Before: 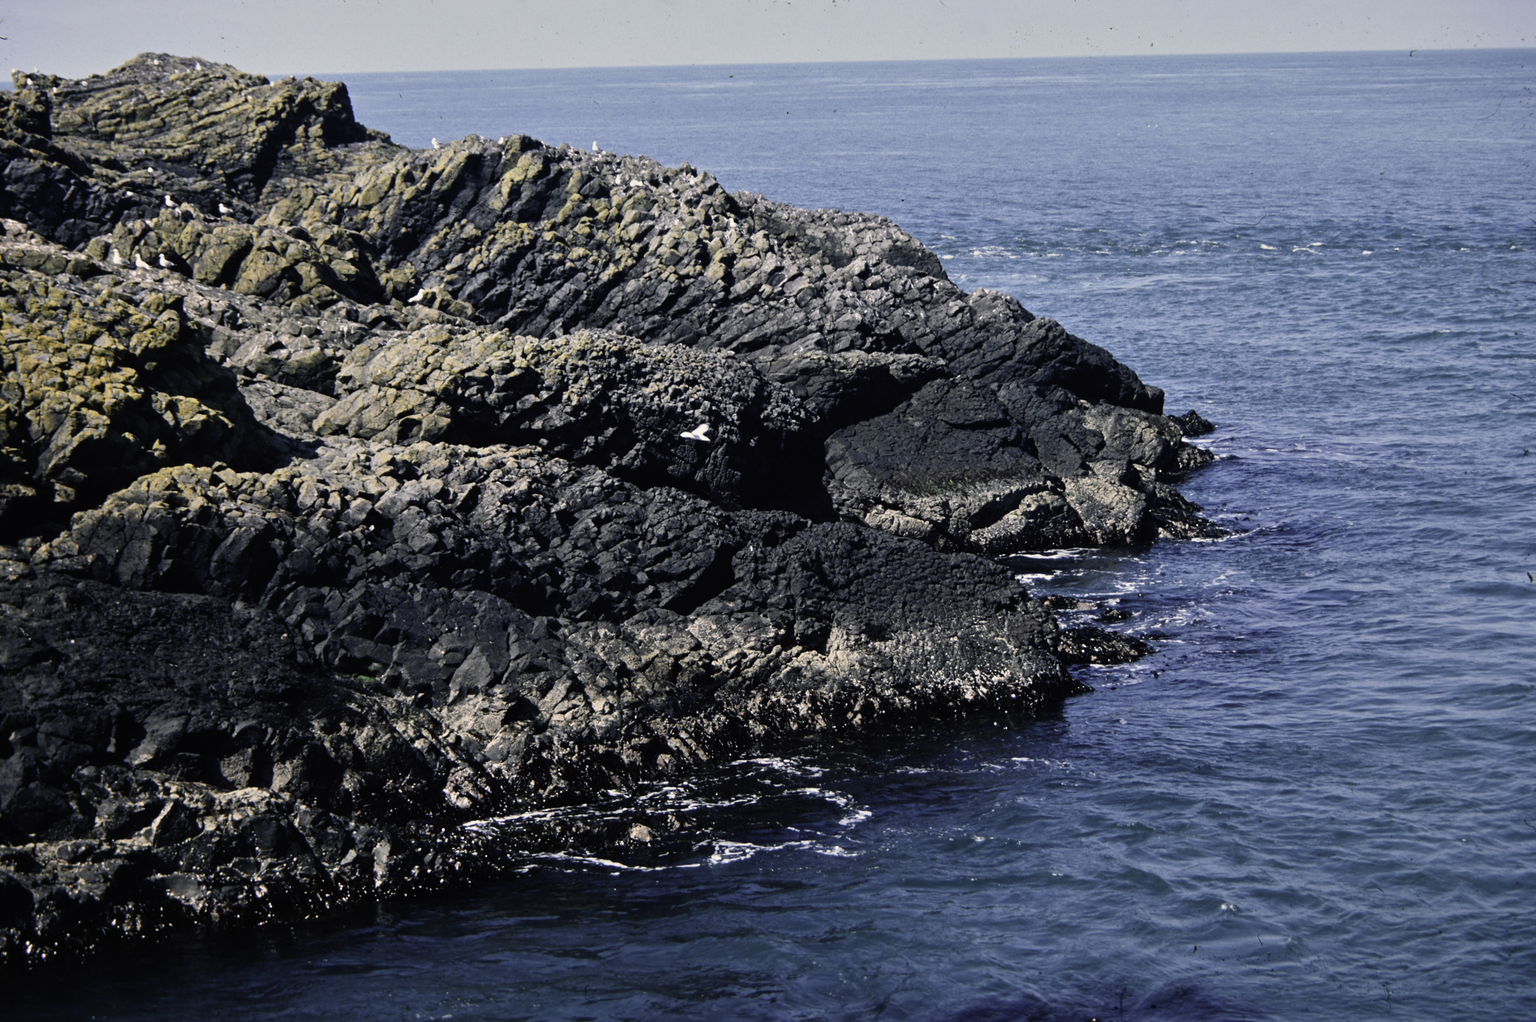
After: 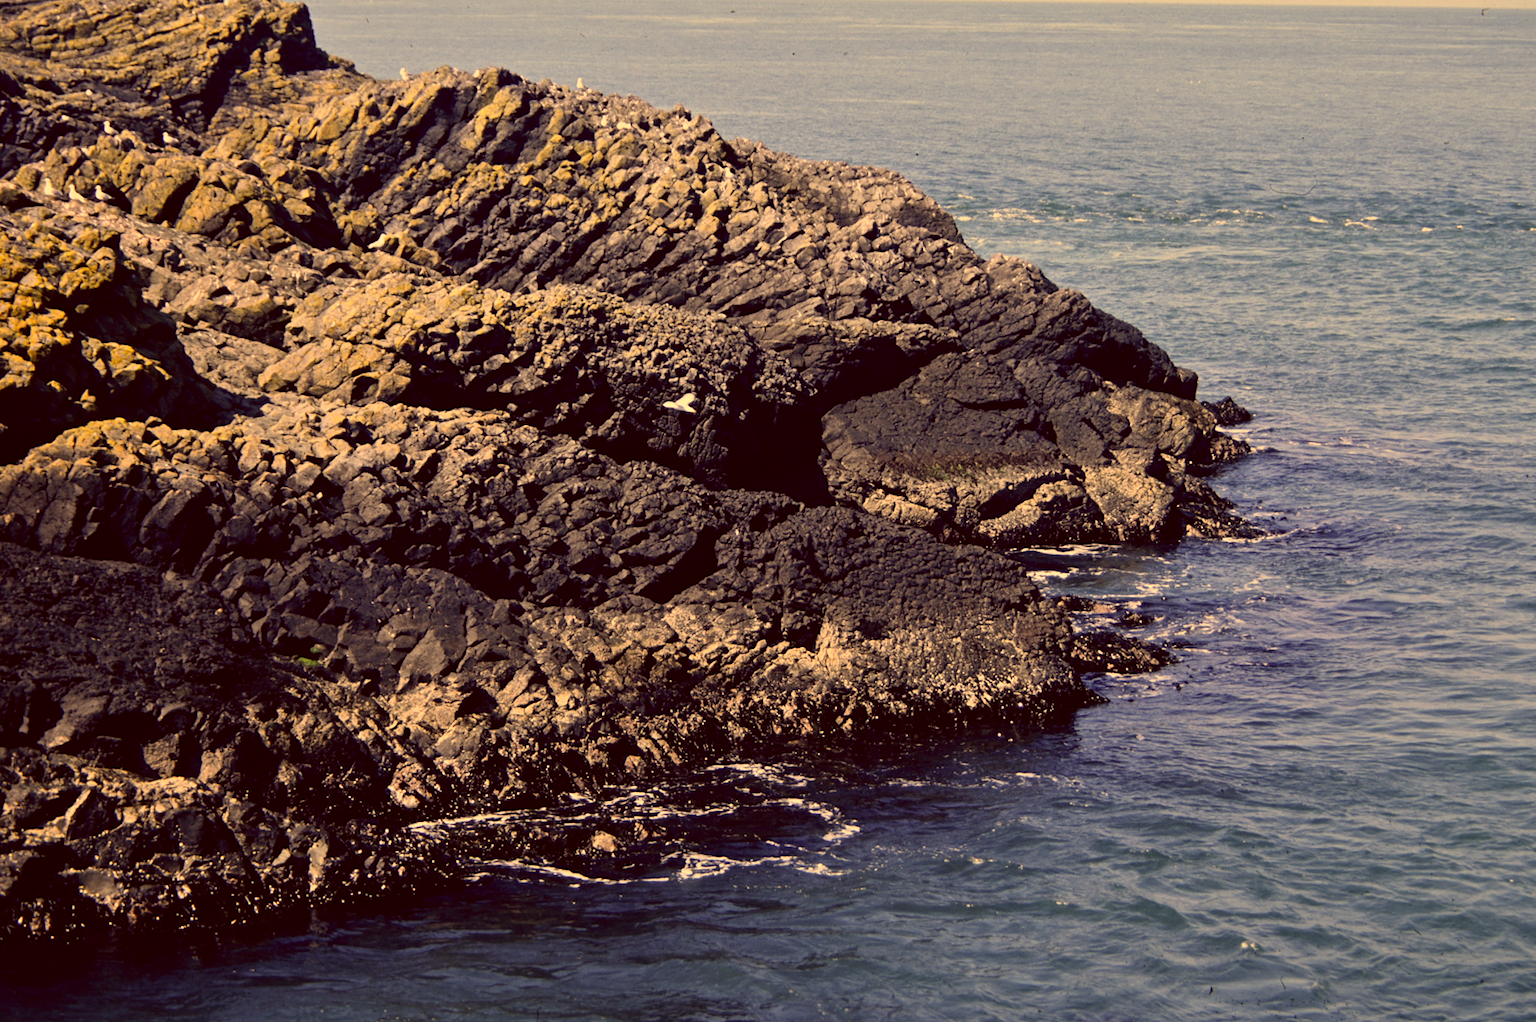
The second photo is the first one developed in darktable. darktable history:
color correction: highlights a* 10.12, highlights b* 39.04, shadows a* 14.62, shadows b* 3.37
crop and rotate: angle -1.96°, left 3.097%, top 4.154%, right 1.586%, bottom 0.529%
